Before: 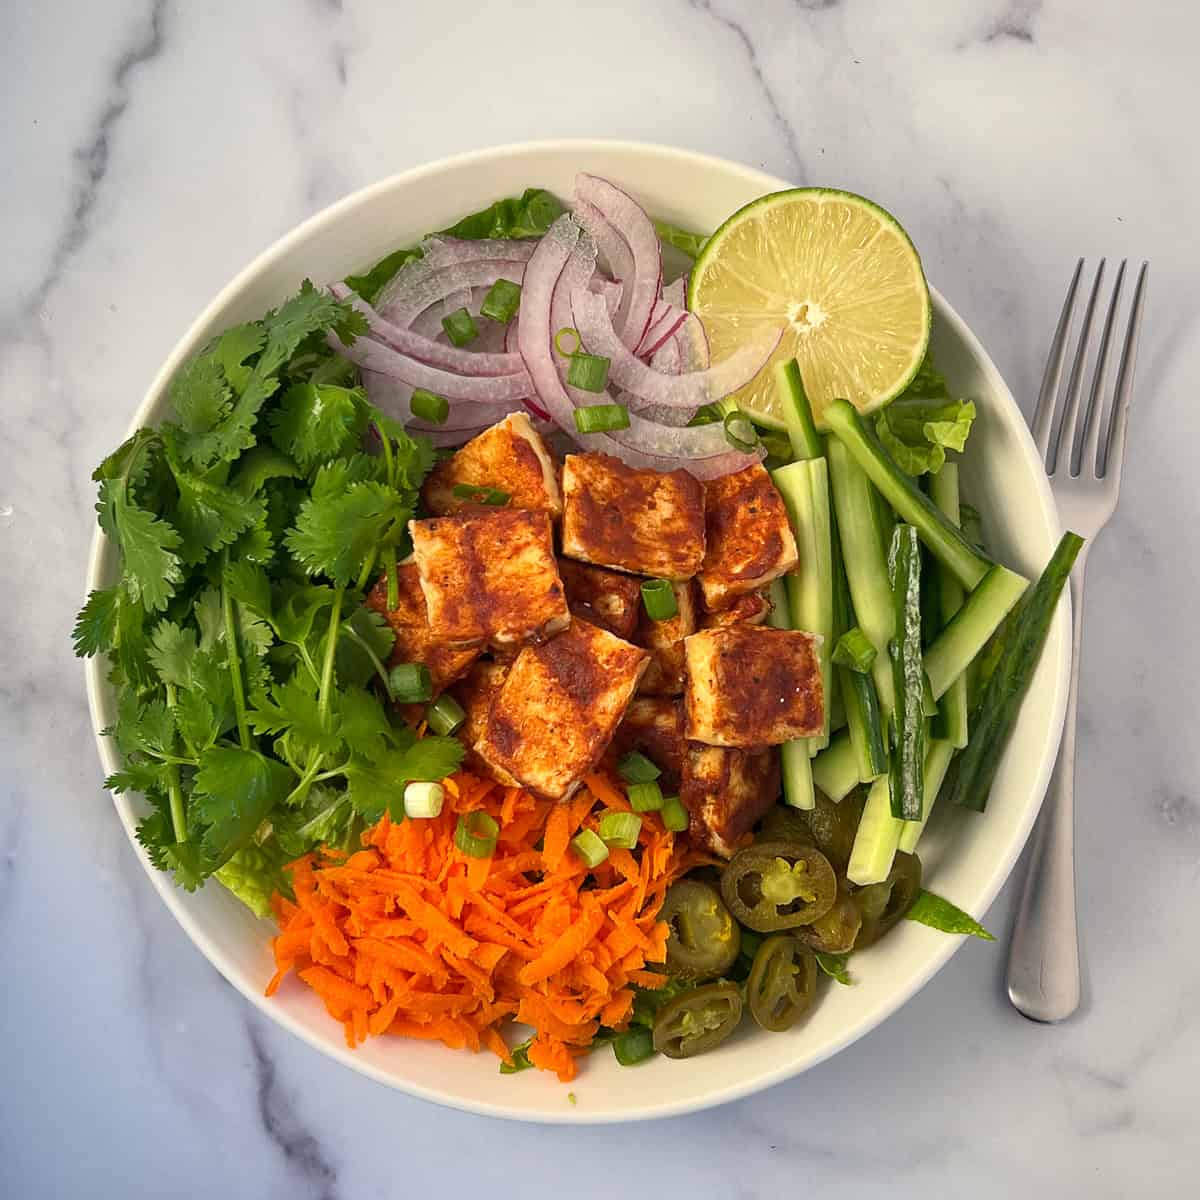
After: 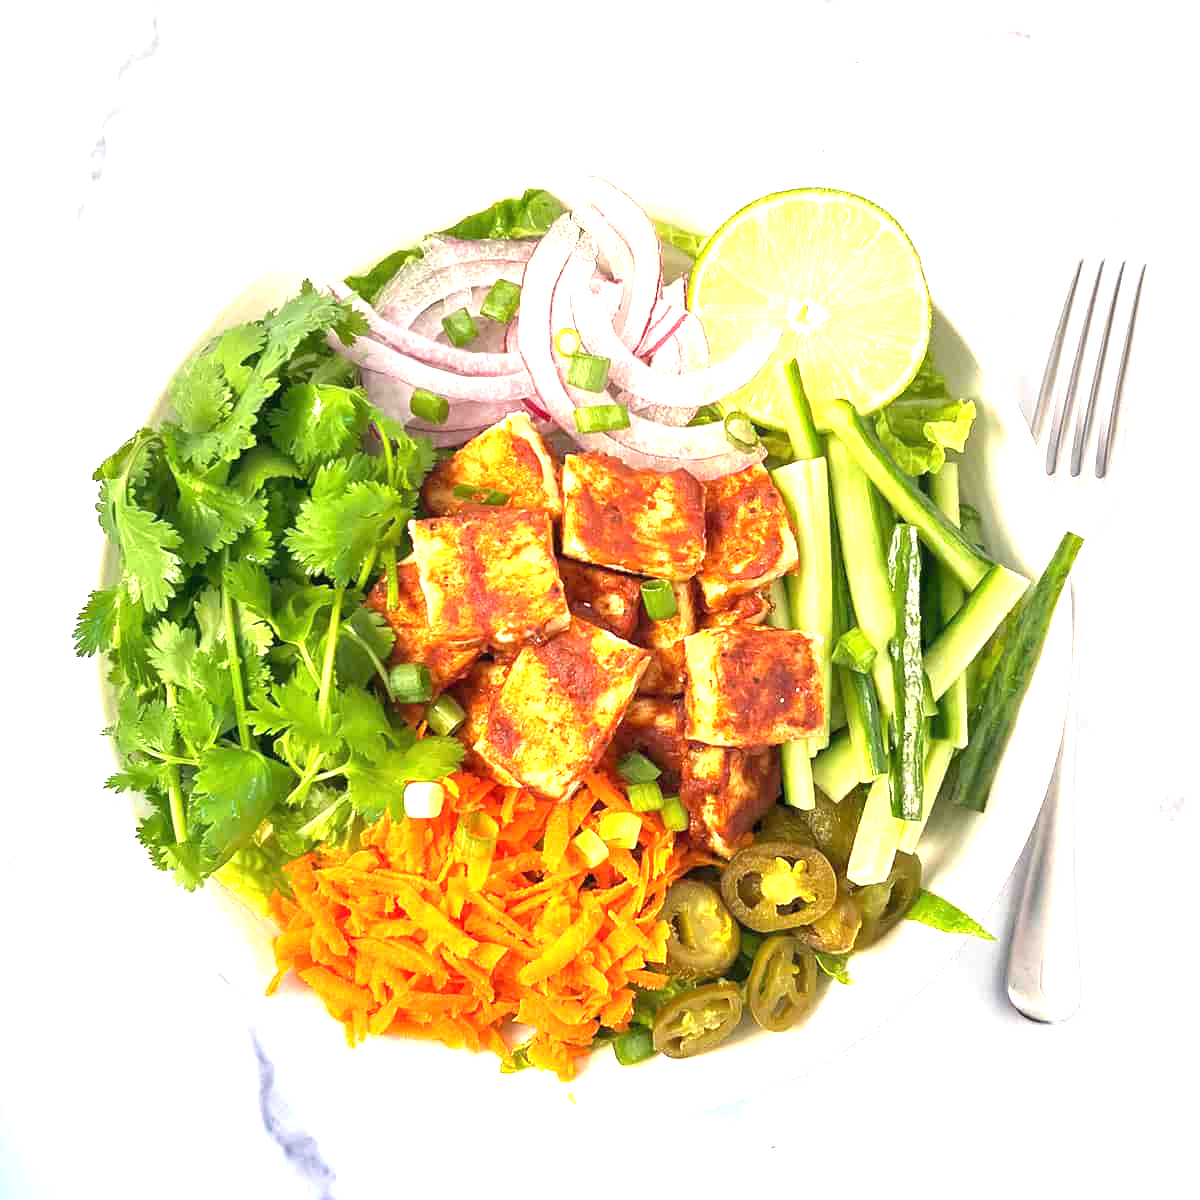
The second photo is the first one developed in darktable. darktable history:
exposure: black level correction 0, exposure 1.925 EV, compensate highlight preservation false
